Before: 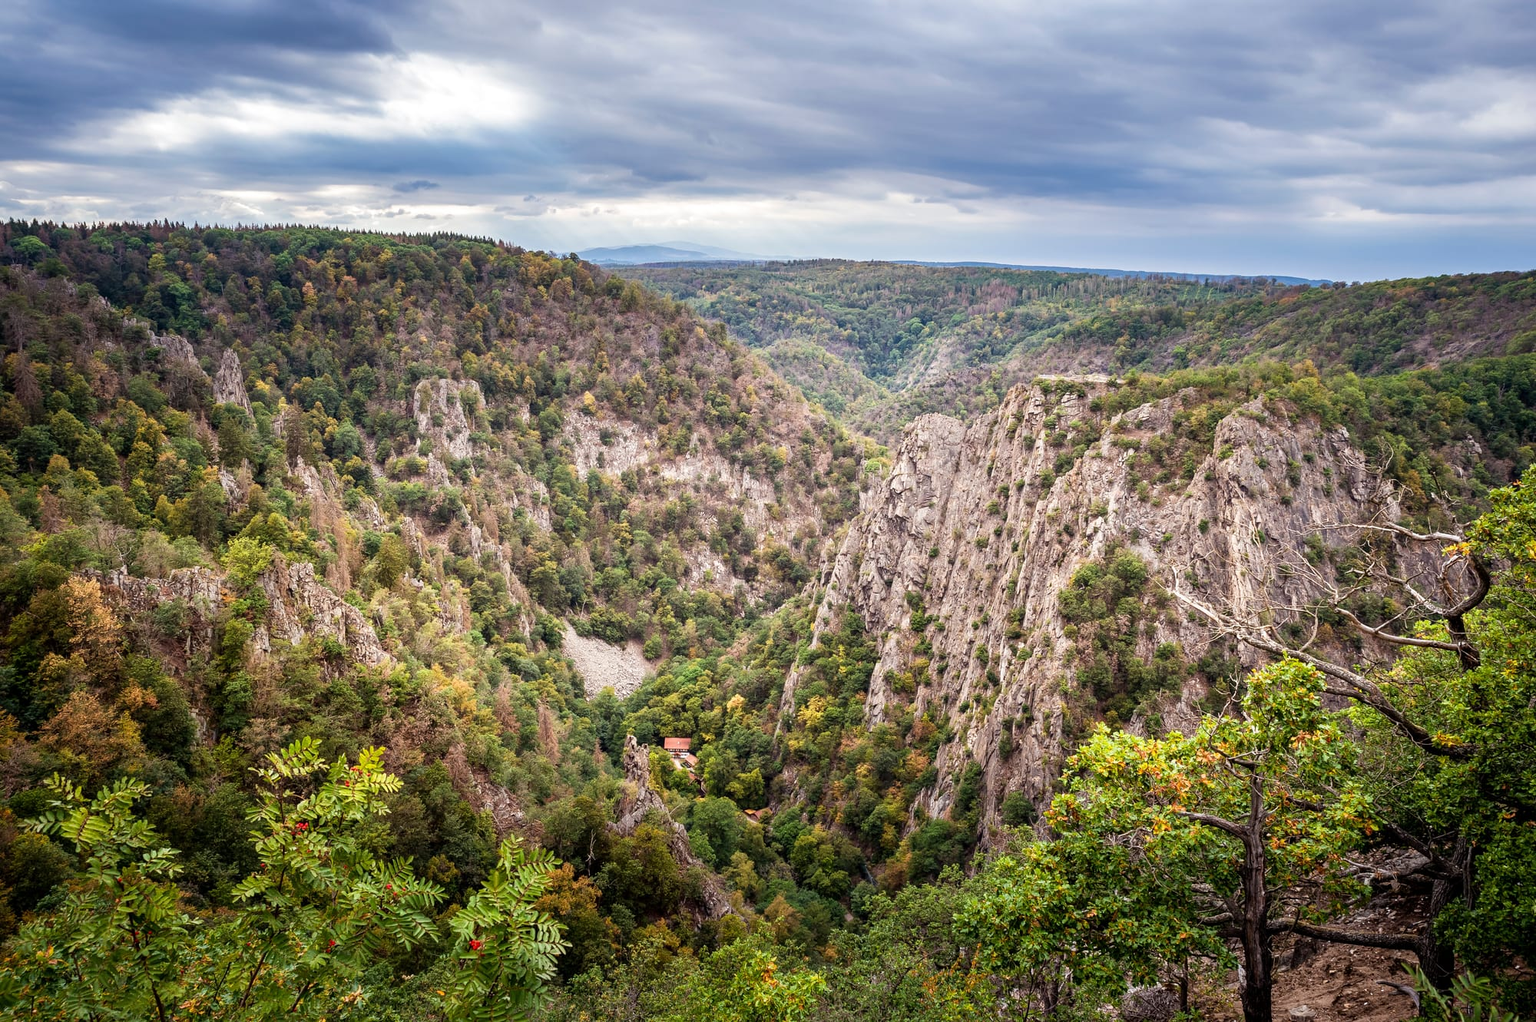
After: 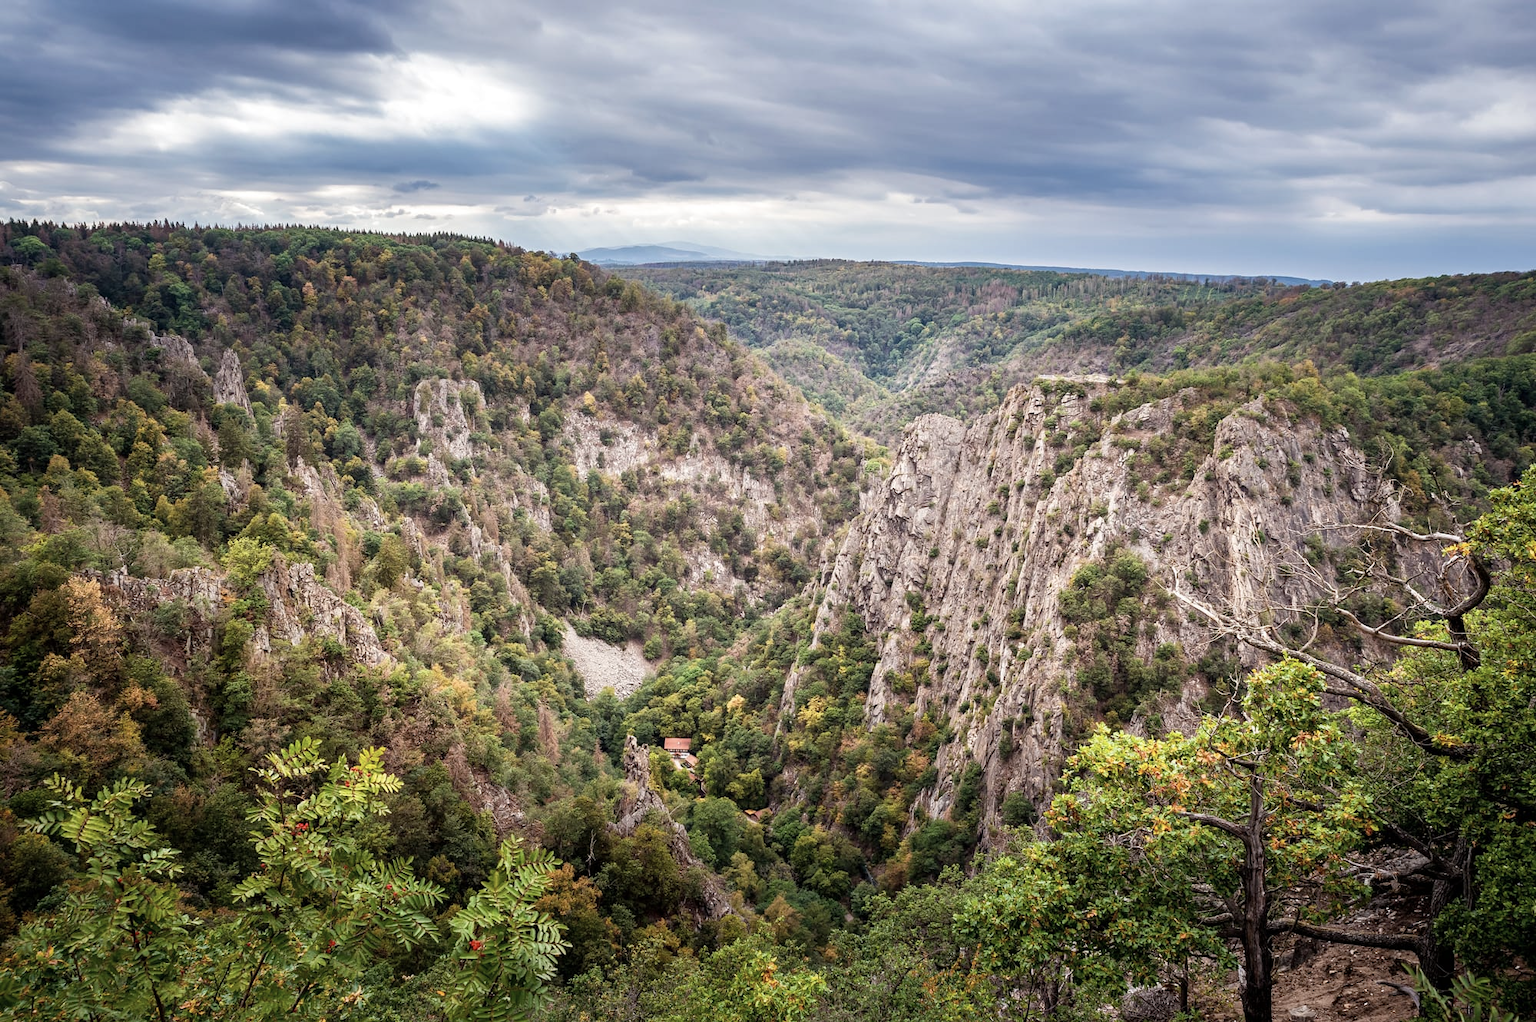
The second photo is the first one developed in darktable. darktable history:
rotate and perspective: automatic cropping original format, crop left 0, crop top 0
color correction: saturation 0.8
